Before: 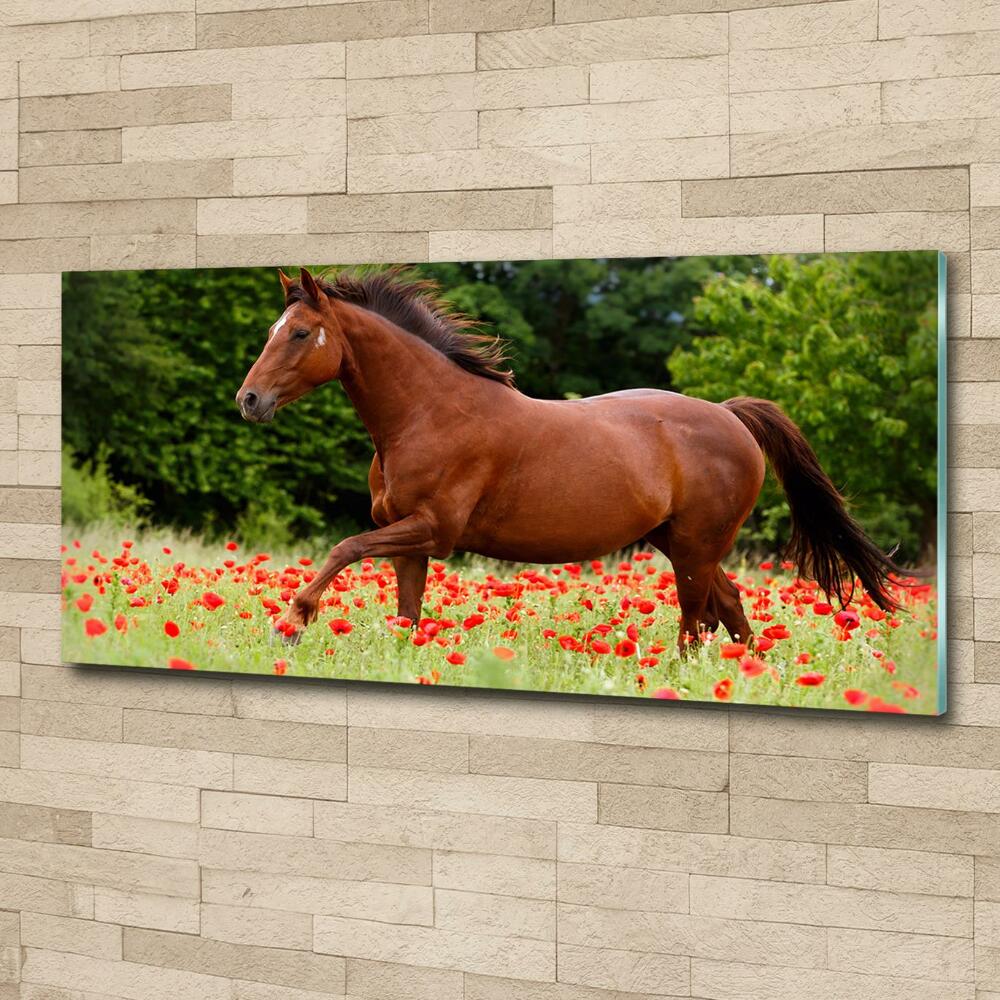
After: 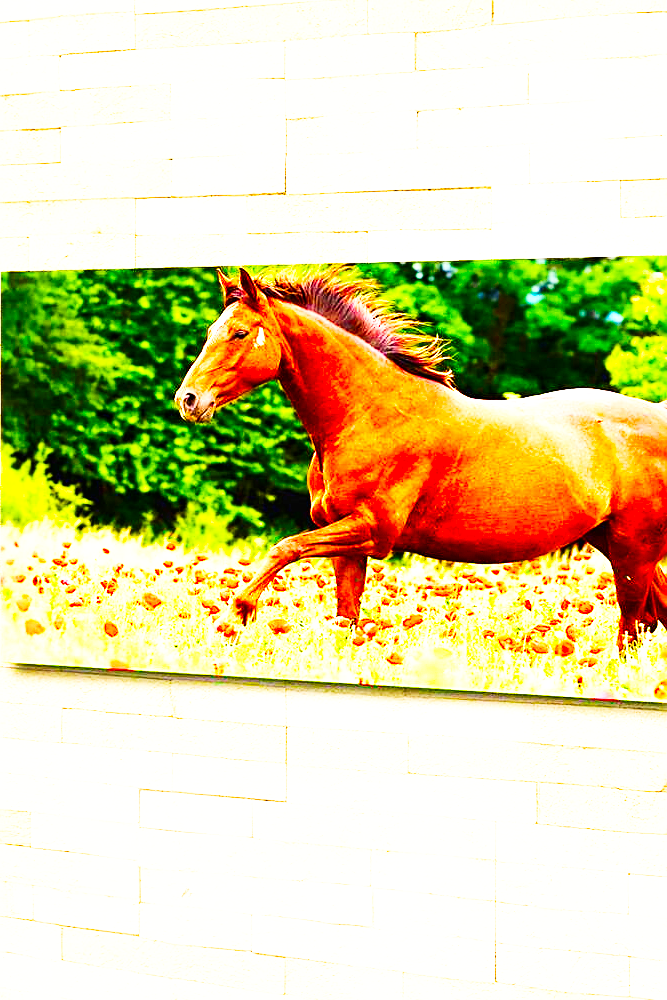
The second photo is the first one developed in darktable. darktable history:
sharpen: on, module defaults
crop and rotate: left 6.18%, right 27.036%
contrast brightness saturation: contrast 0.233, brightness 0.114, saturation 0.293
exposure: exposure 1.145 EV, compensate highlight preservation false
local contrast: mode bilateral grid, contrast 20, coarseness 50, detail 119%, midtone range 0.2
base curve: curves: ch0 [(0, 0) (0.007, 0.004) (0.027, 0.03) (0.046, 0.07) (0.207, 0.54) (0.442, 0.872) (0.673, 0.972) (1, 1)], preserve colors none
color balance rgb: global offset › luminance 0.247%, linear chroma grading › global chroma 40.276%, perceptual saturation grading › global saturation 0.183%, perceptual saturation grading › highlights -17.353%, perceptual saturation grading › mid-tones 32.872%, perceptual saturation grading › shadows 50.516%, global vibrance 20%
